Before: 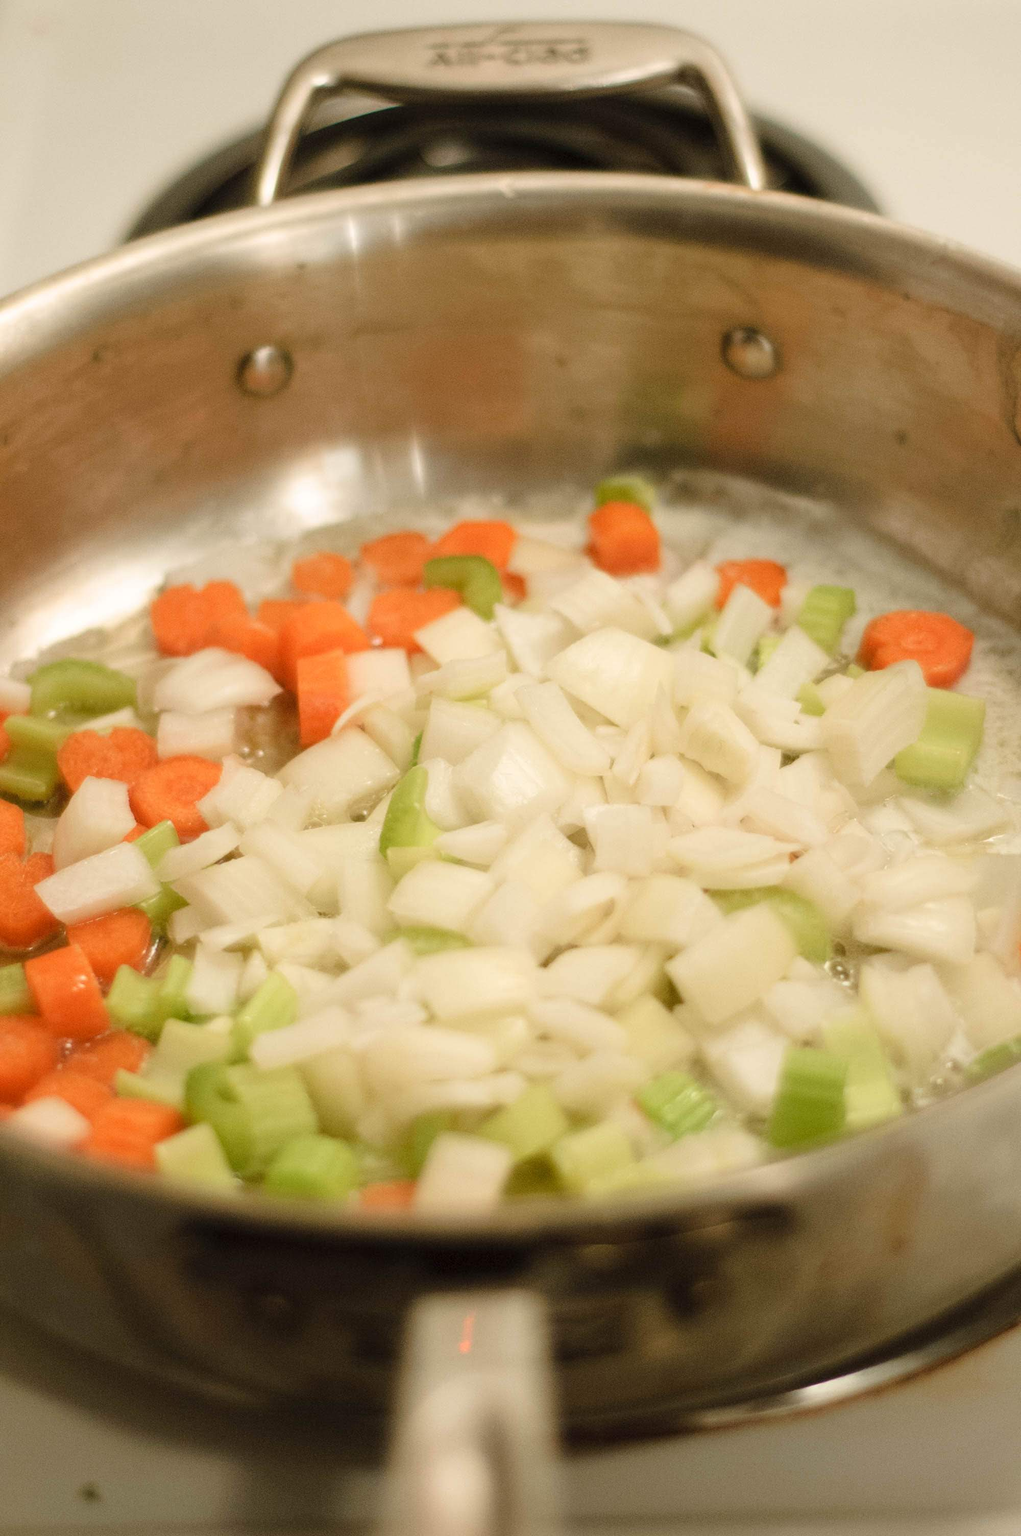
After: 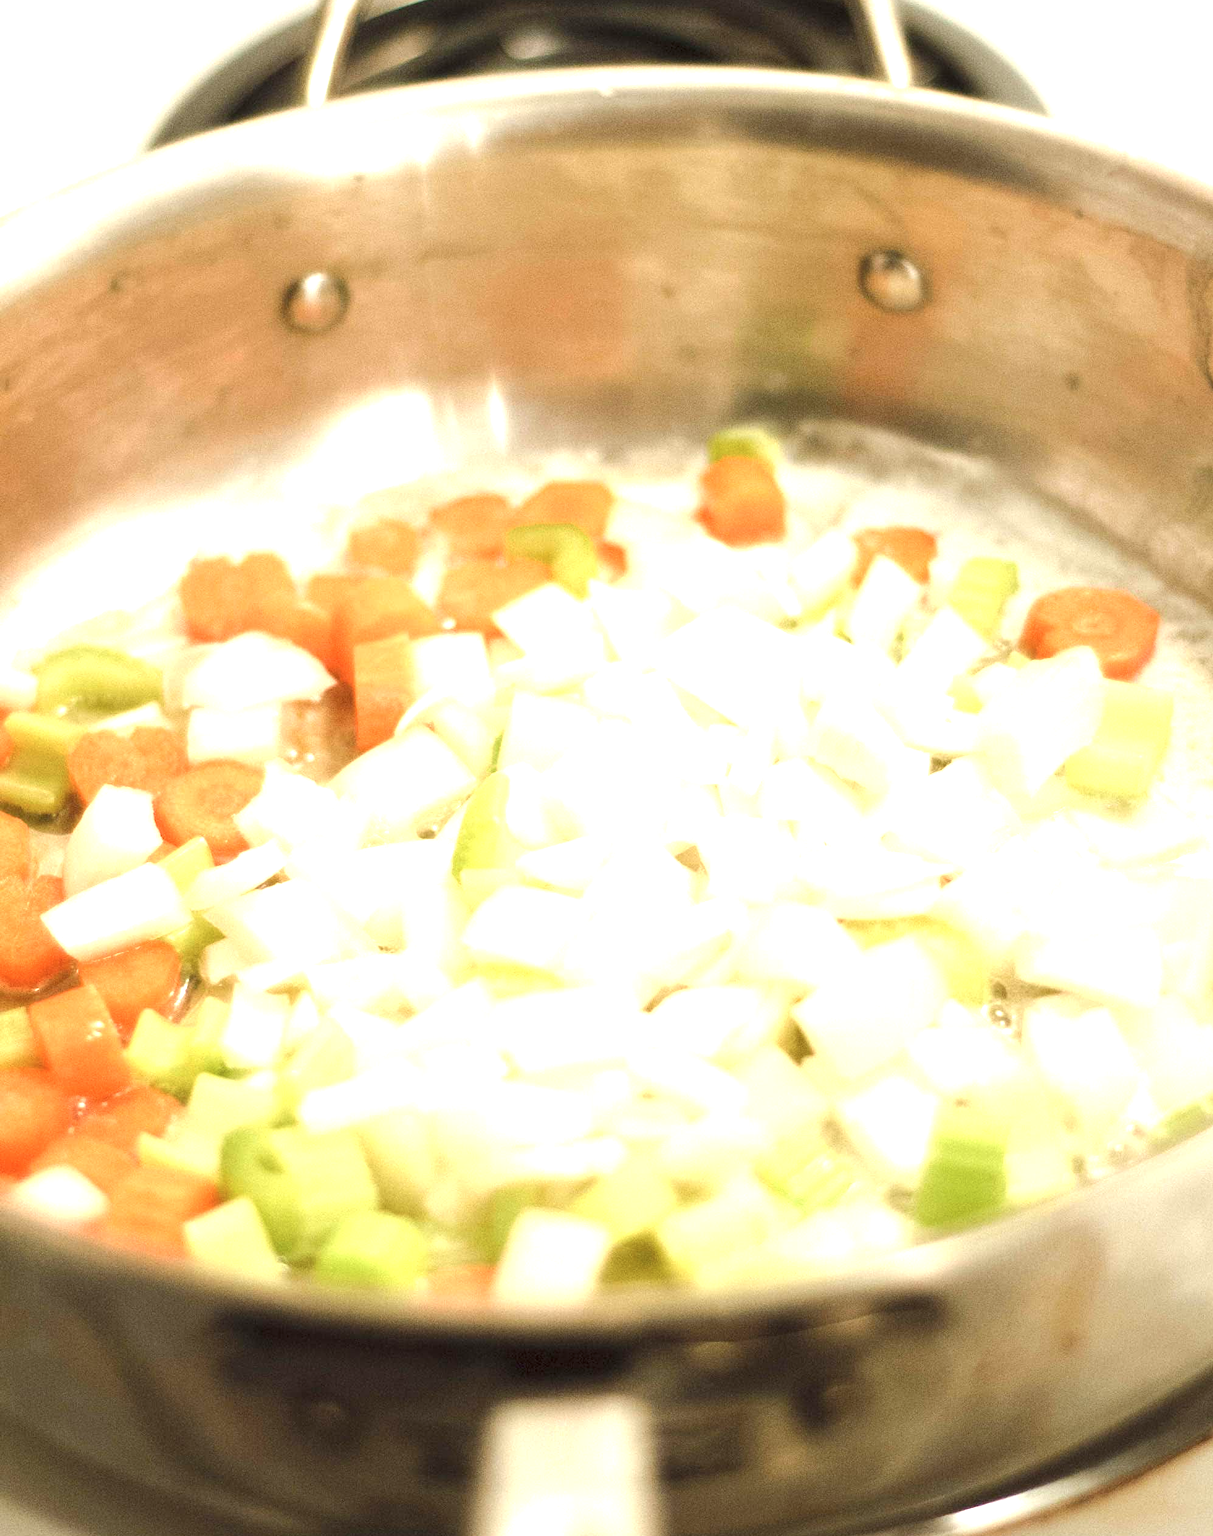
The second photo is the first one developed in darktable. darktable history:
white balance: red 0.98, blue 1.034
contrast brightness saturation: saturation -0.1
crop: top 7.625%, bottom 8.027%
exposure: black level correction 0, exposure 1.388 EV, compensate exposure bias true, compensate highlight preservation false
